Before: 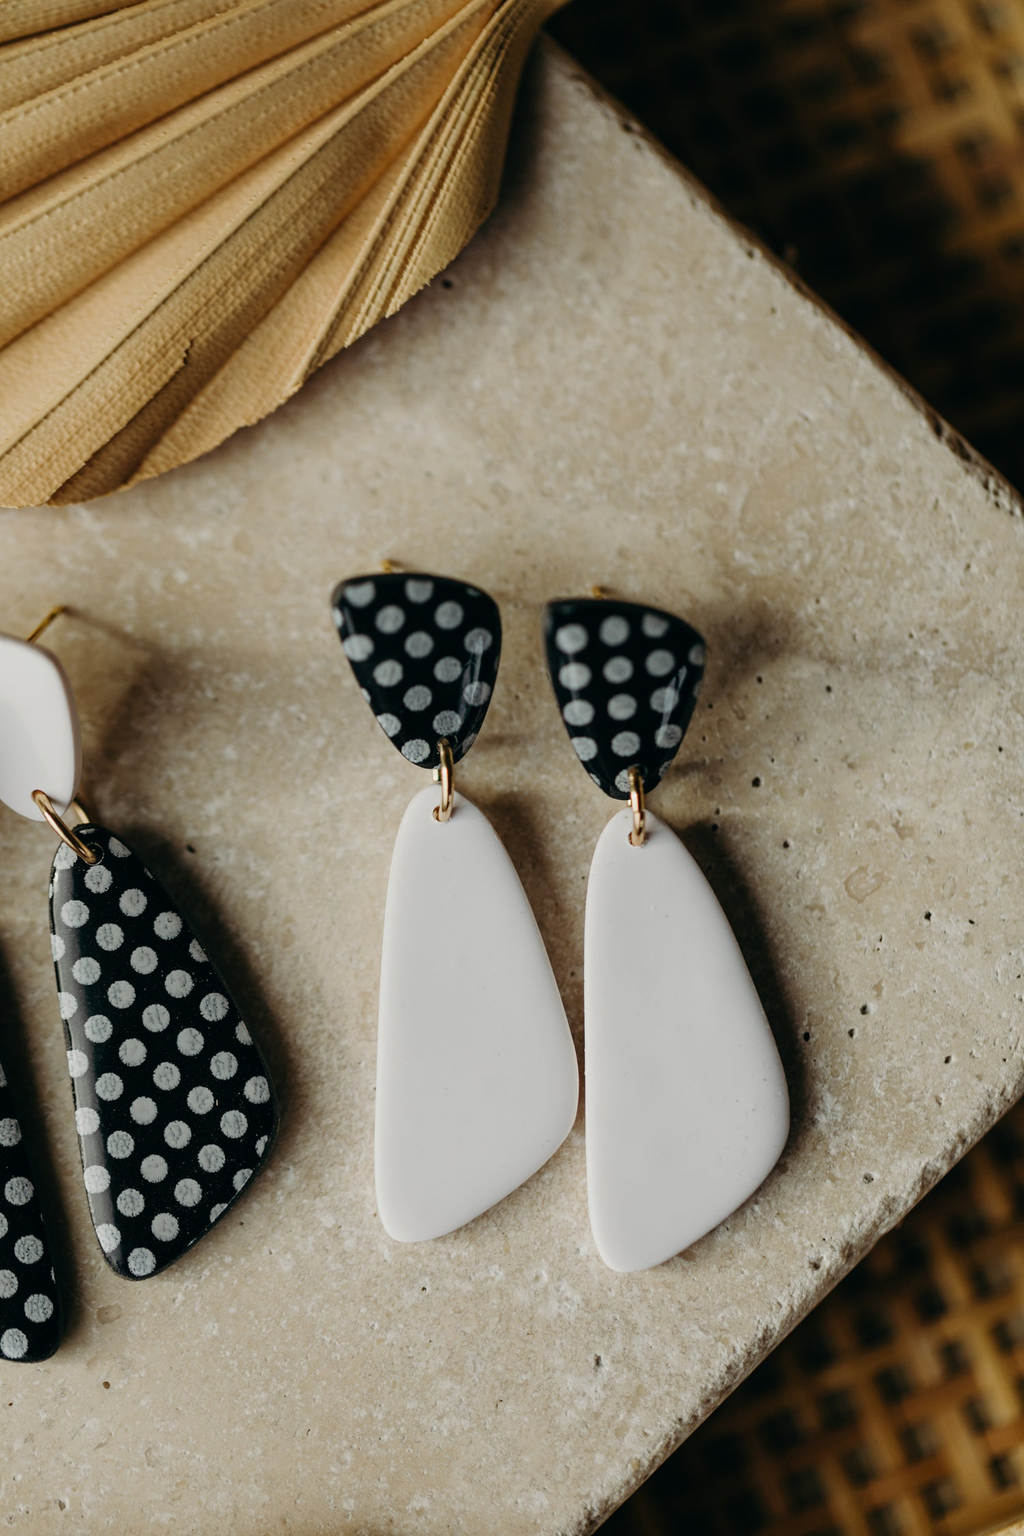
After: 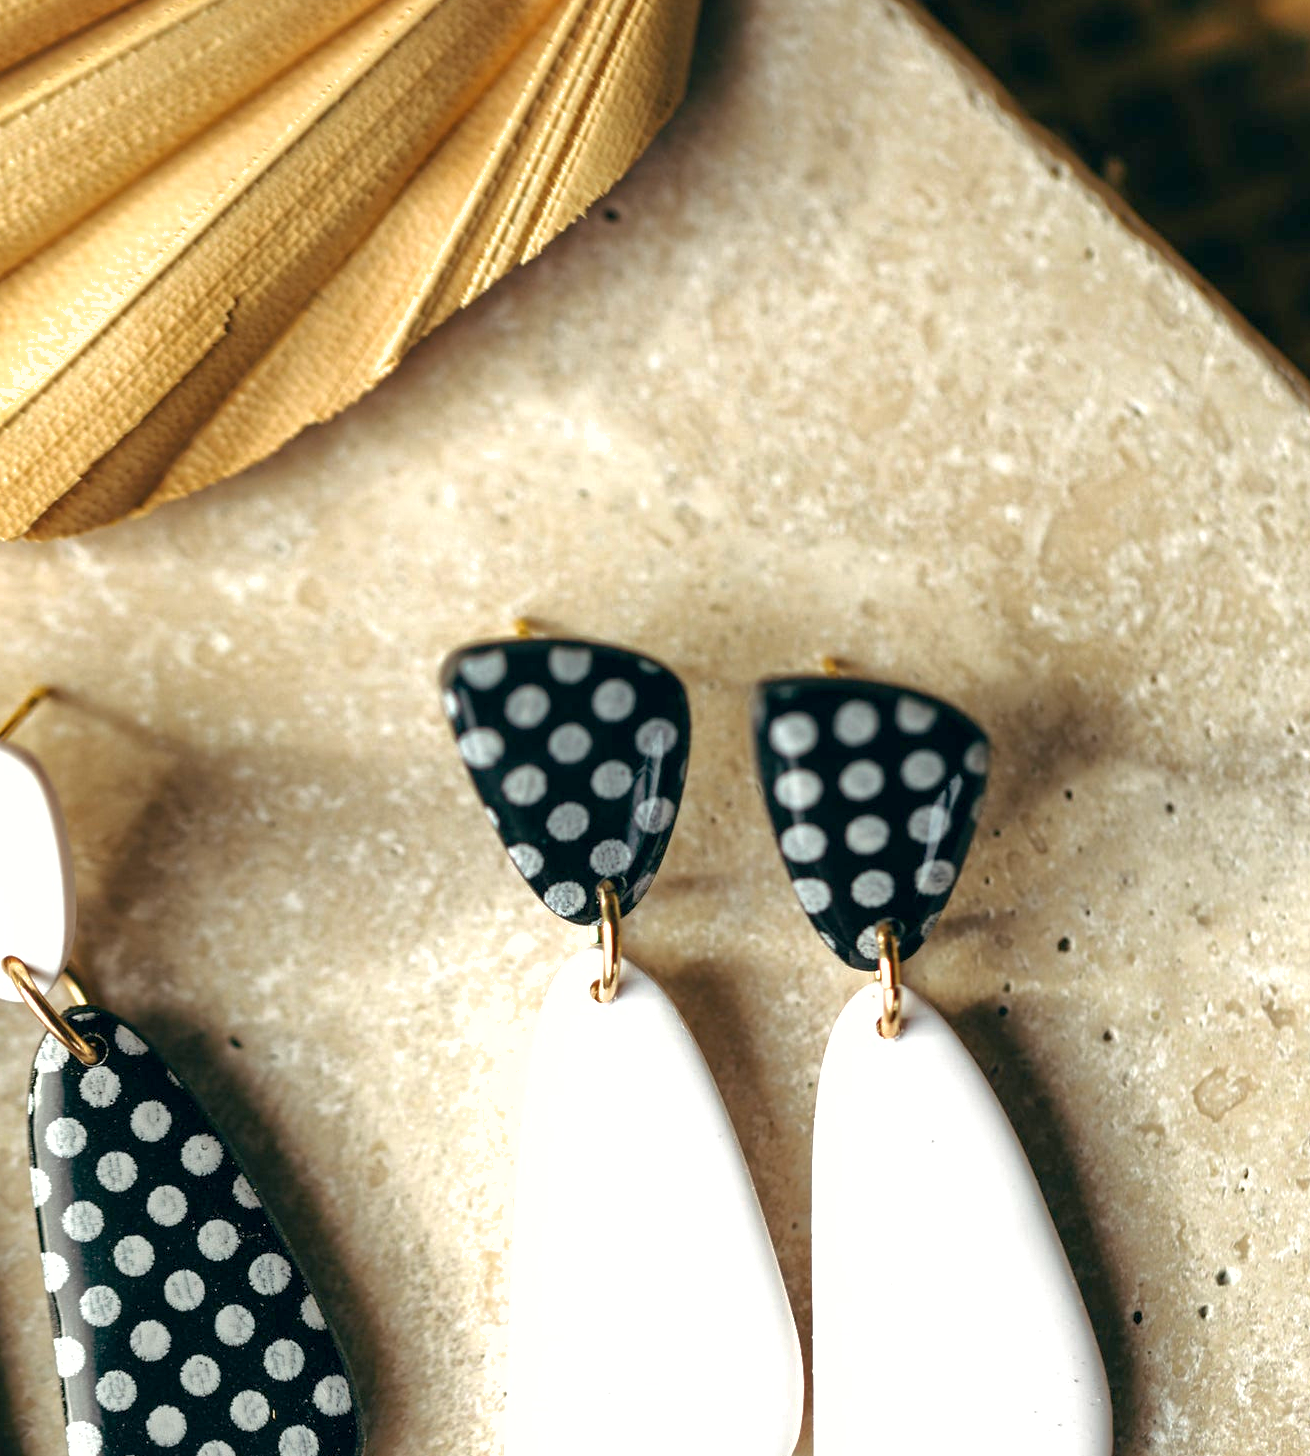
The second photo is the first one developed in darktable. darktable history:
crop: left 2.98%, top 8.938%, right 9.668%, bottom 26.308%
exposure: black level correction 0.001, exposure 1.128 EV, compensate exposure bias true, compensate highlight preservation false
shadows and highlights: on, module defaults
